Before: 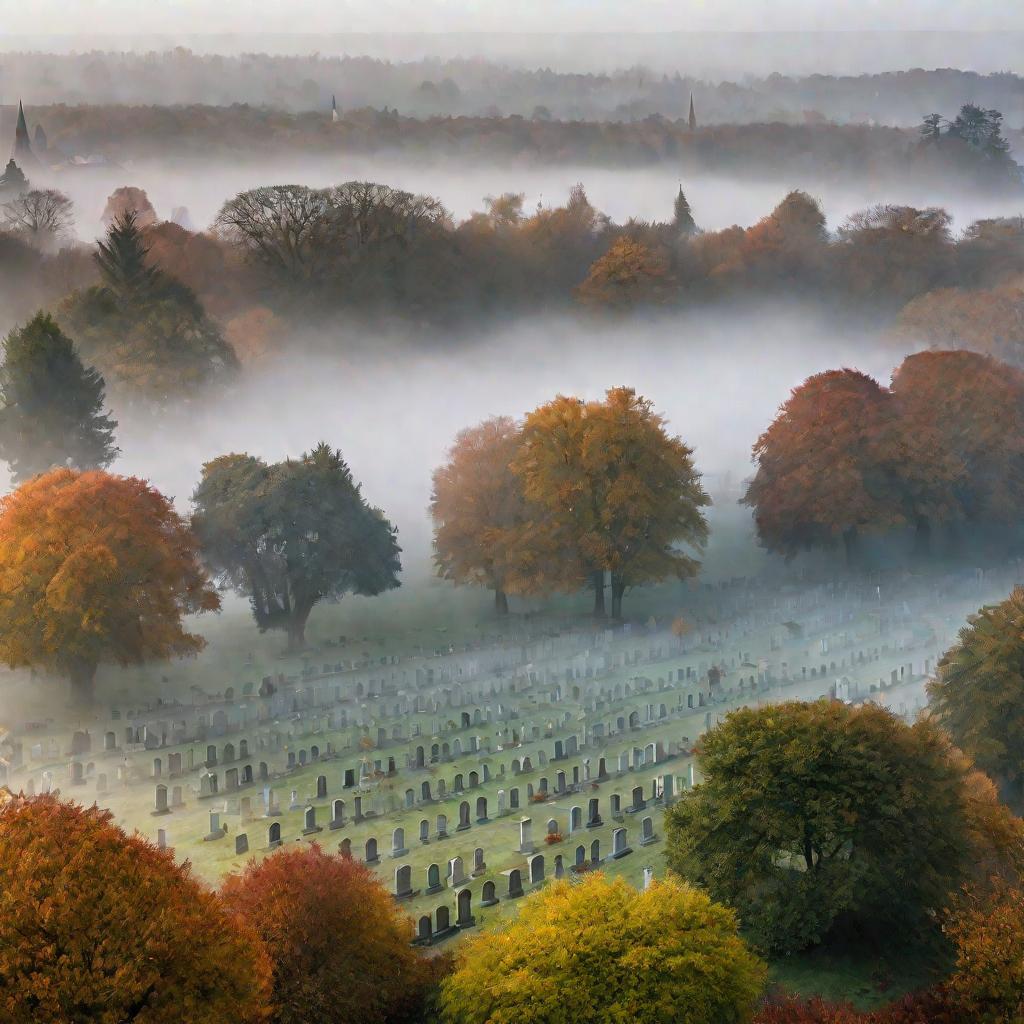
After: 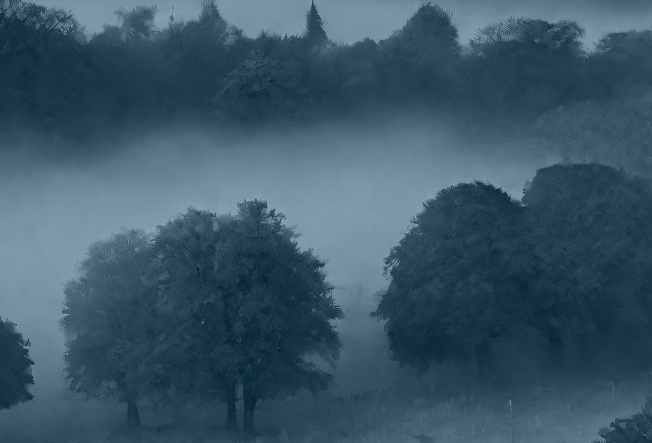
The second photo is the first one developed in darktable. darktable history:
crop: left 36.005%, top 18.293%, right 0.31%, bottom 38.444%
exposure: exposure 1 EV, compensate highlight preservation false
color zones: curves: ch0 [(0, 0.5) (0.143, 0.5) (0.286, 0.456) (0.429, 0.5) (0.571, 0.5) (0.714, 0.5) (0.857, 0.5) (1, 0.5)]; ch1 [(0, 0.5) (0.143, 0.5) (0.286, 0.422) (0.429, 0.5) (0.571, 0.5) (0.714, 0.5) (0.857, 0.5) (1, 0.5)]
colorize: hue 194.4°, saturation 29%, source mix 61.75%, lightness 3.98%, version 1
